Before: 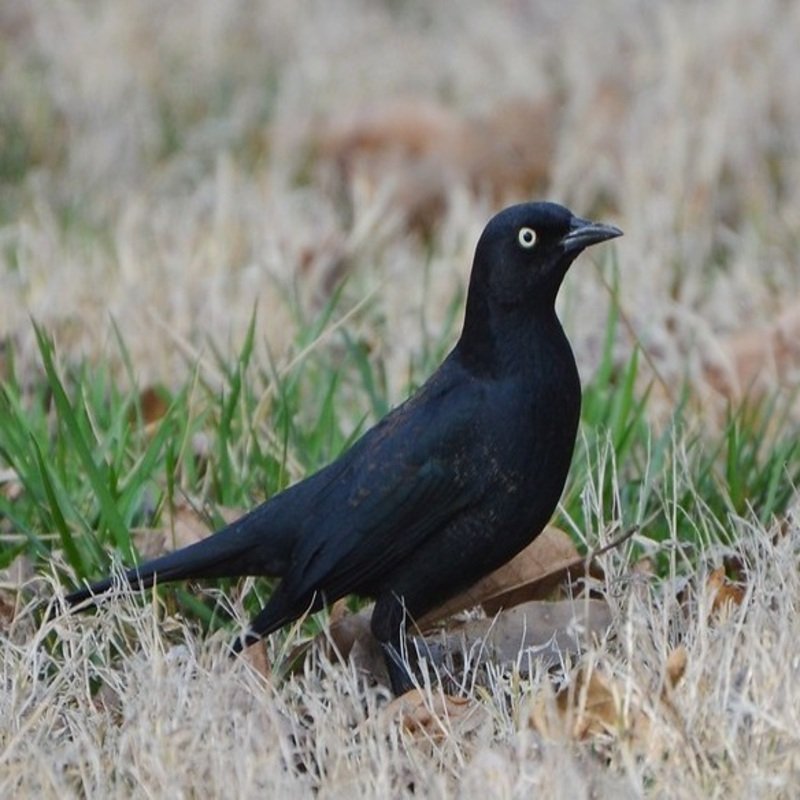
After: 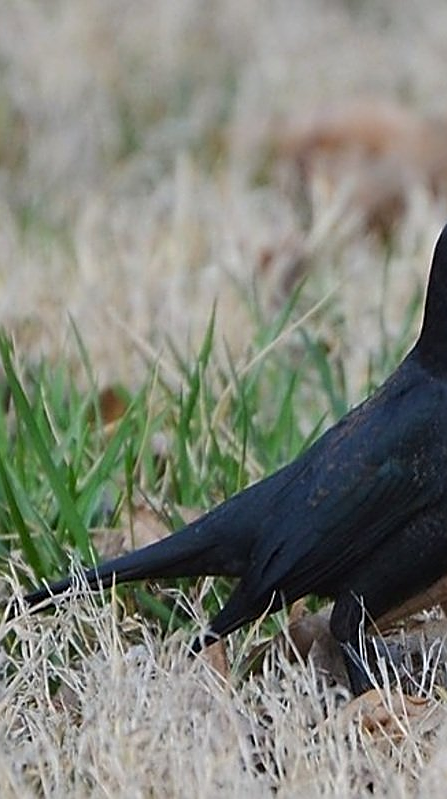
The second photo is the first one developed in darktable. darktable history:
crop: left 5.202%, right 38.83%
sharpen: amount 0.889
